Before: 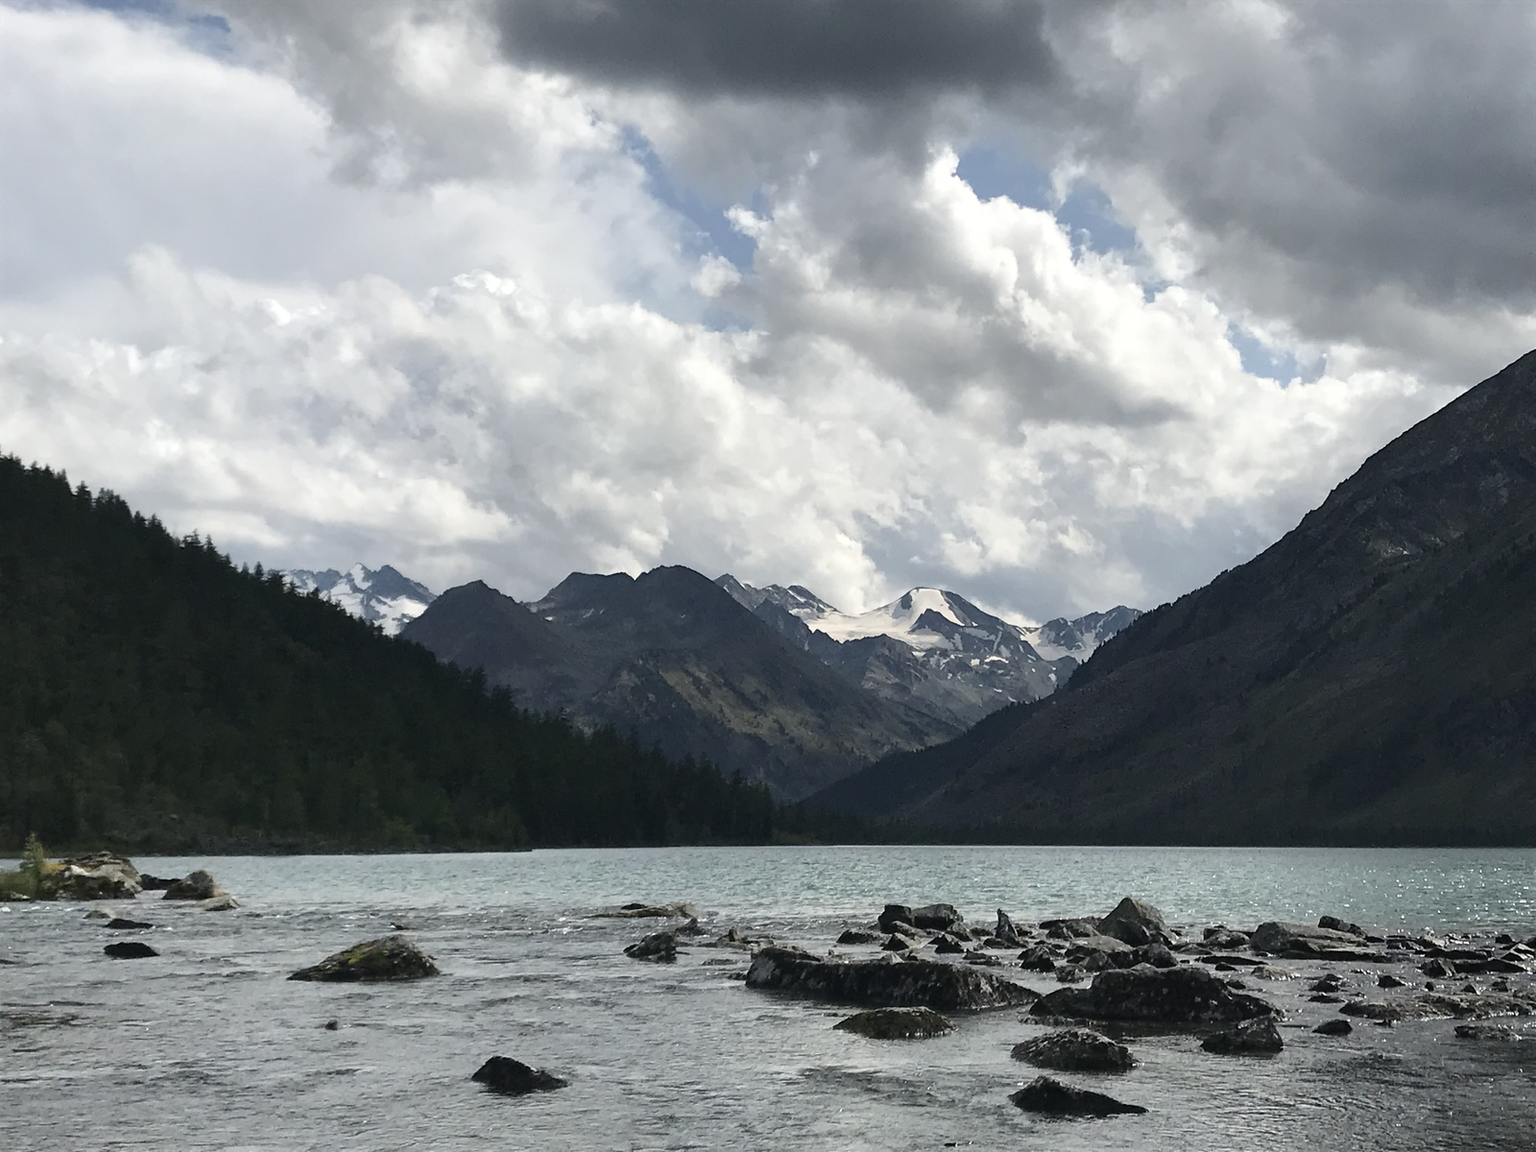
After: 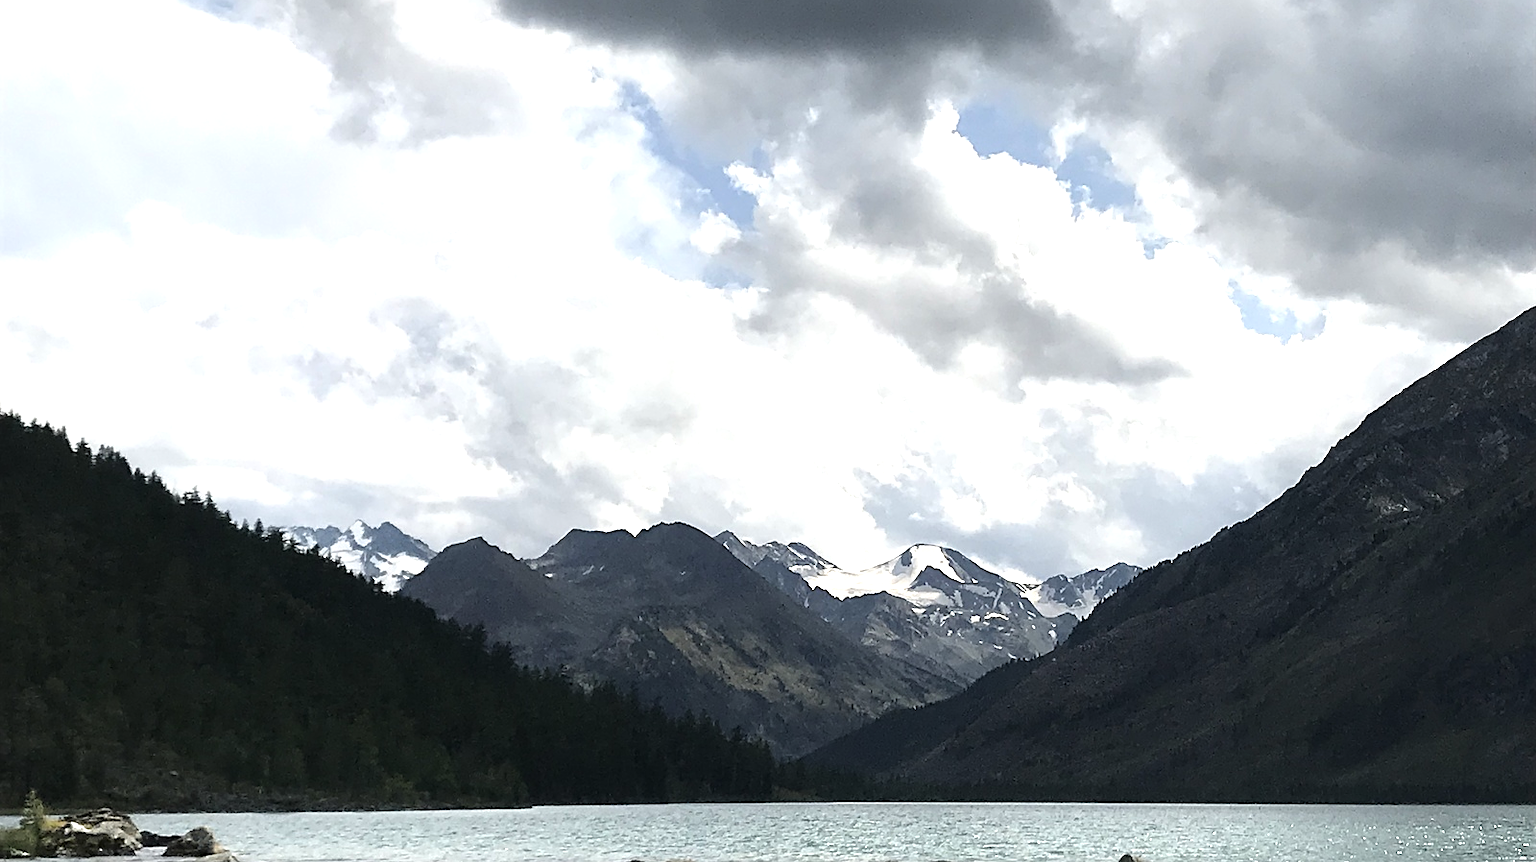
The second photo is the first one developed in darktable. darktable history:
crop: top 3.79%, bottom 21.308%
tone equalizer: -8 EV -0.758 EV, -7 EV -0.711 EV, -6 EV -0.561 EV, -5 EV -0.373 EV, -3 EV 0.404 EV, -2 EV 0.6 EV, -1 EV 0.683 EV, +0 EV 0.73 EV
sharpen: on, module defaults
